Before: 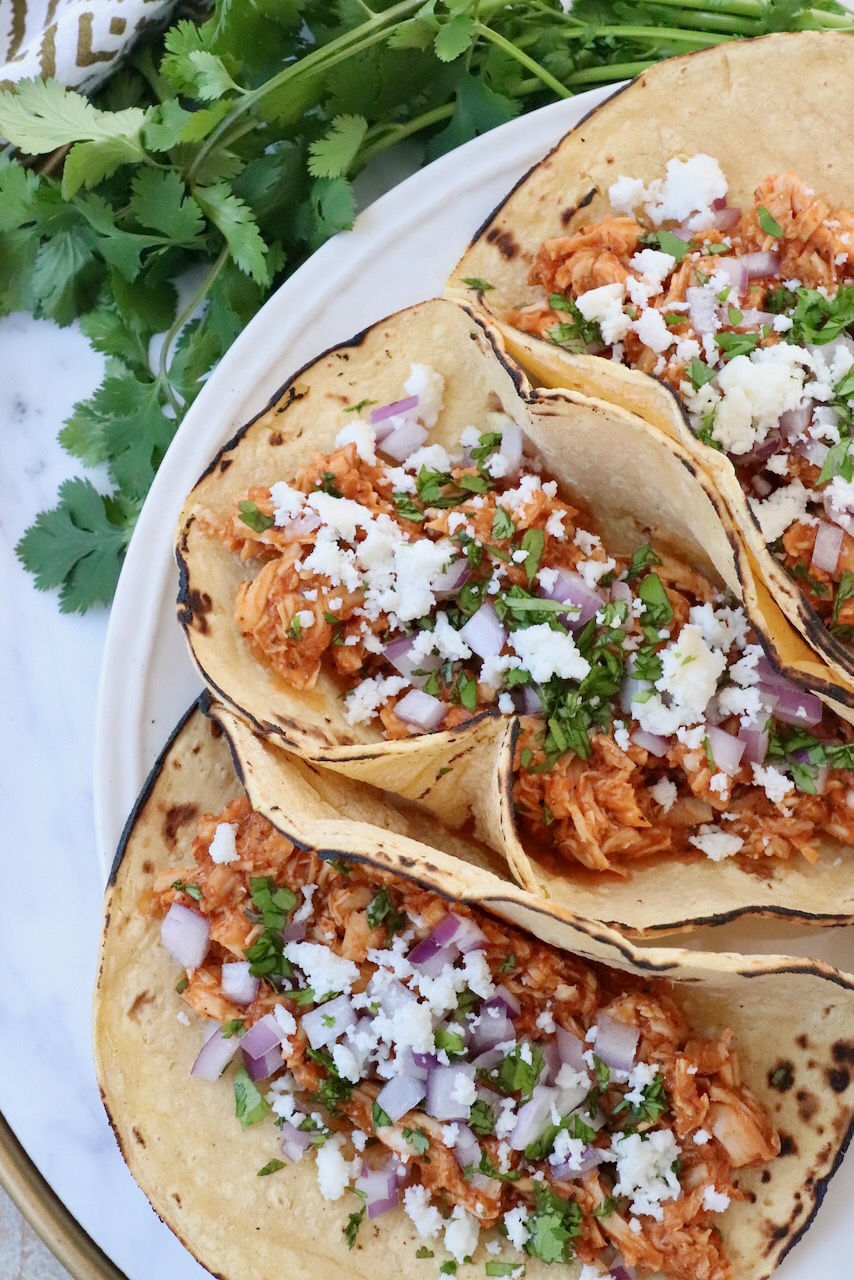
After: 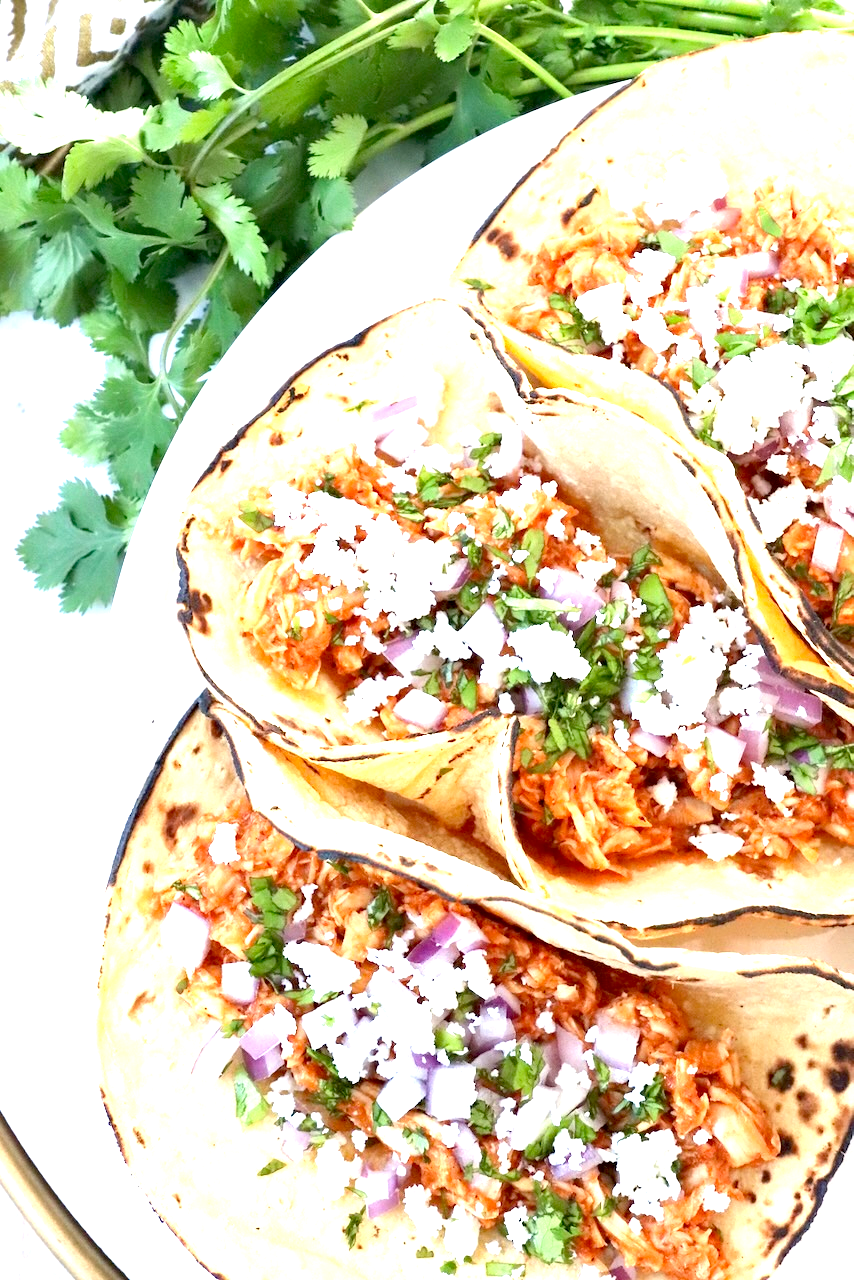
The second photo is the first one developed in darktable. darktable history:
exposure: black level correction 0, exposure 1.567 EV, compensate highlight preservation false
